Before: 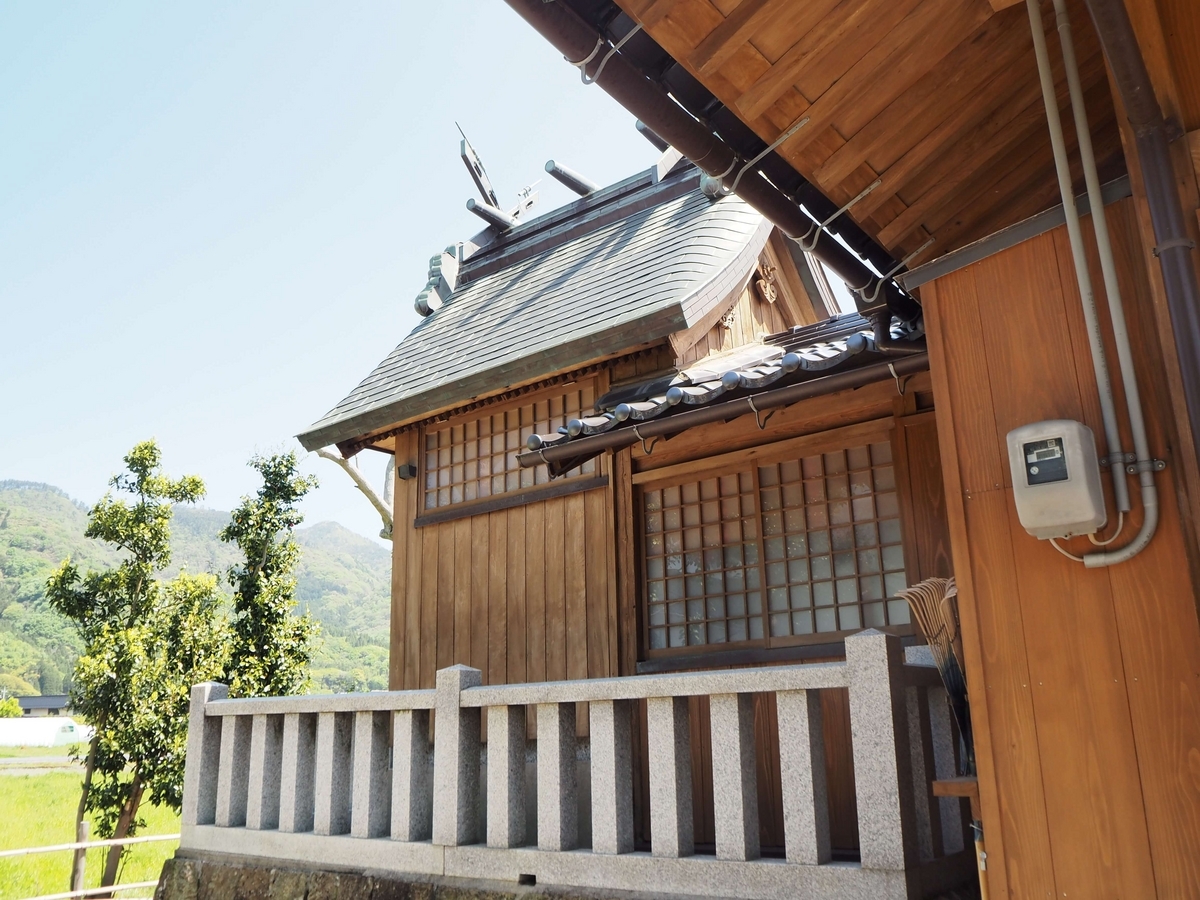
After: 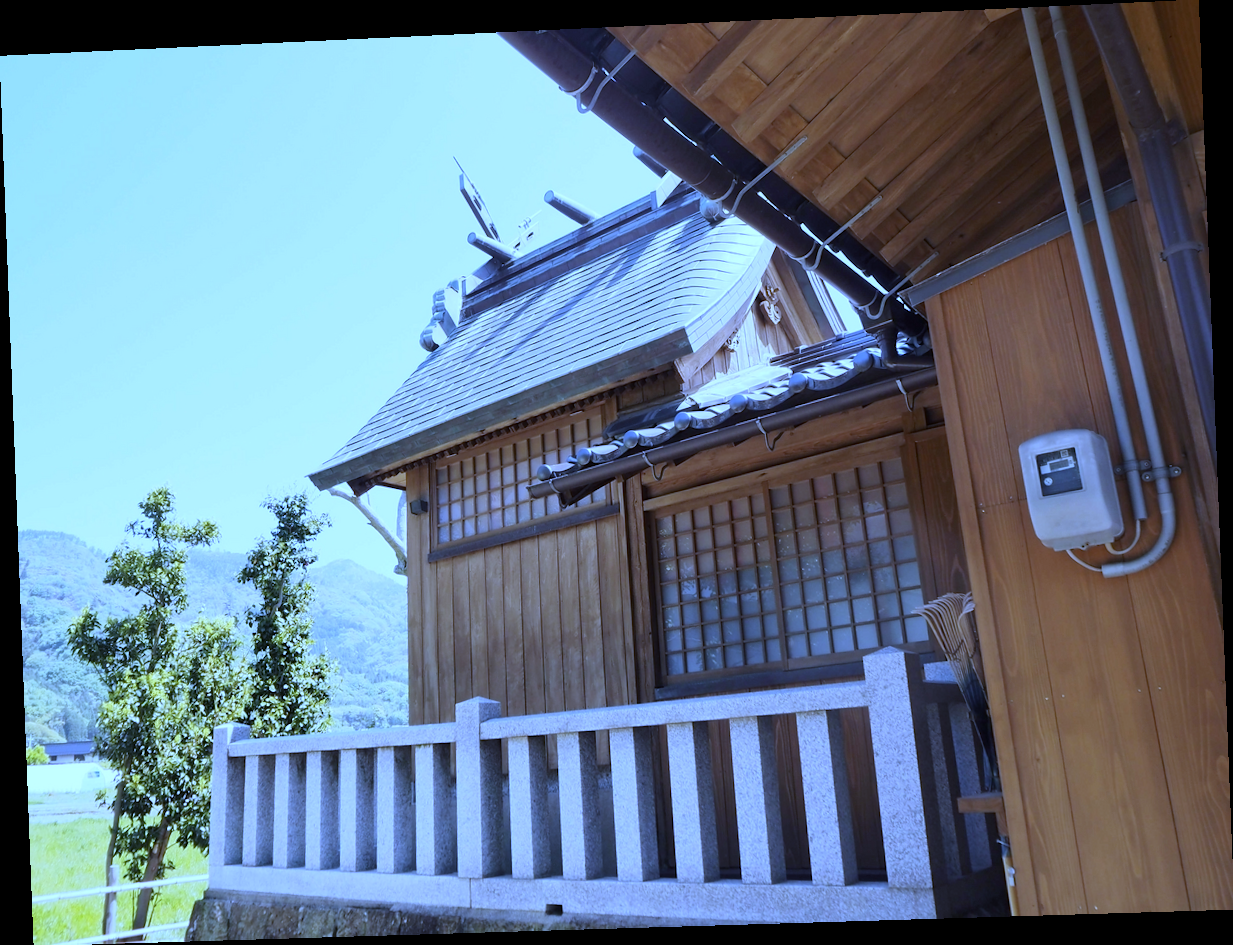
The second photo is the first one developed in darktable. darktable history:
rotate and perspective: rotation -2.22°, lens shift (horizontal) -0.022, automatic cropping off
white balance: red 0.766, blue 1.537
